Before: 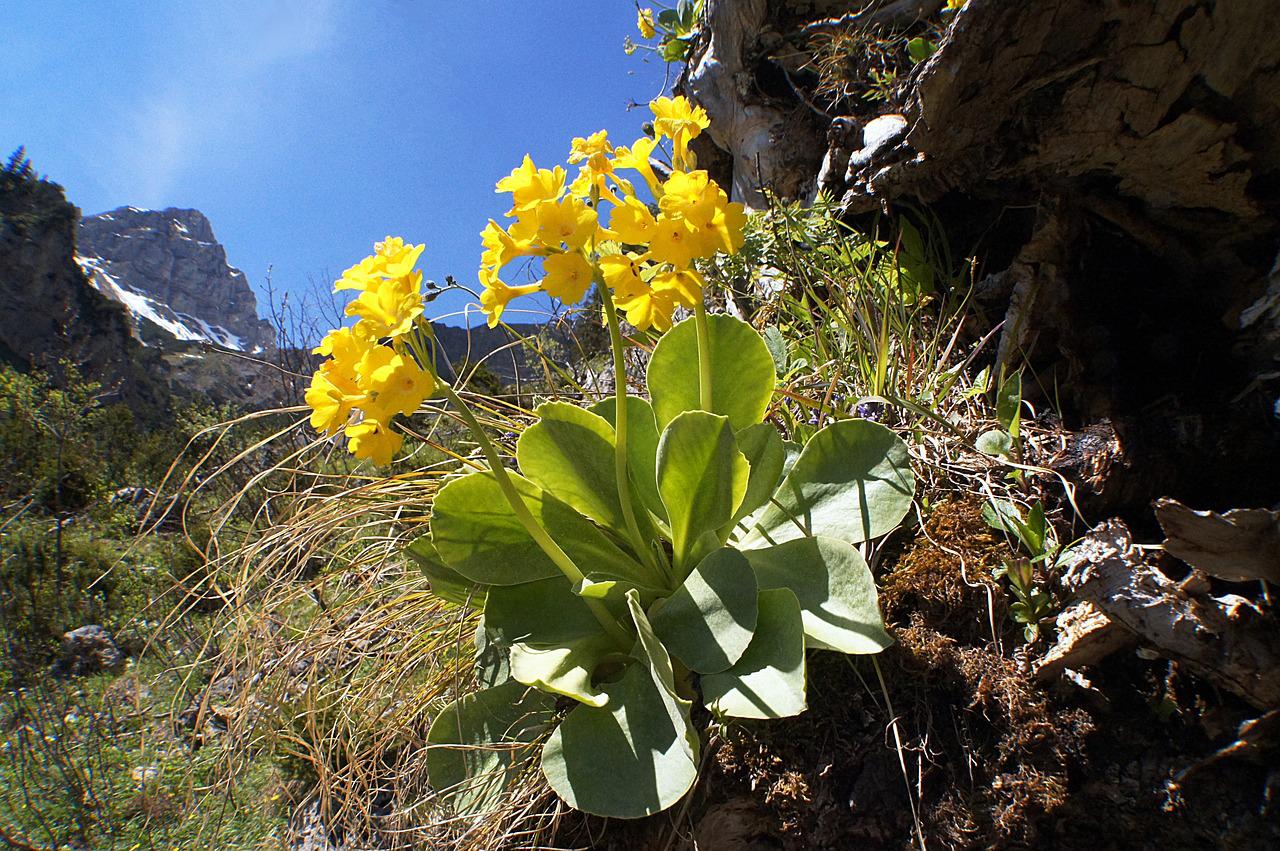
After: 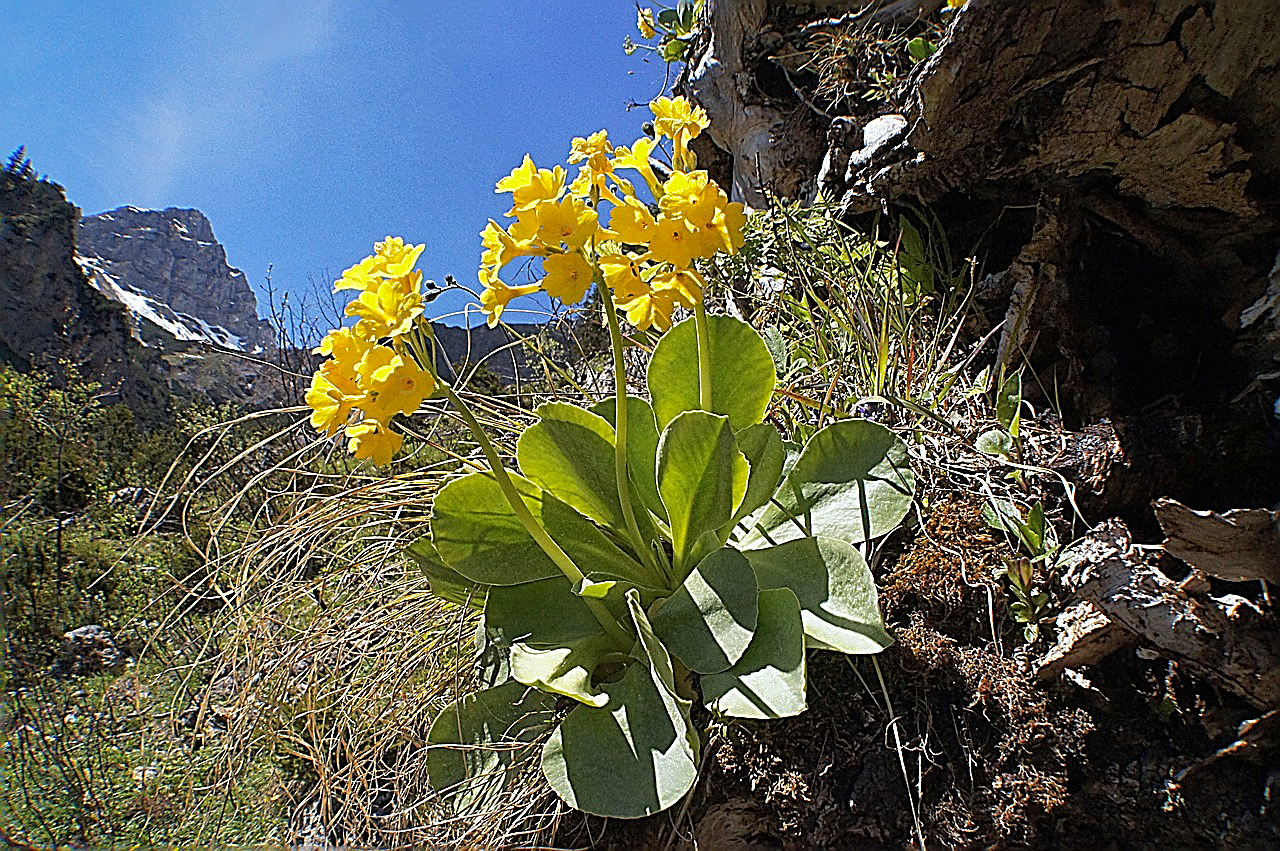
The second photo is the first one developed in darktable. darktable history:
shadows and highlights: shadows 40, highlights -60
exposure: compensate highlight preservation false
sharpen: amount 1.861
